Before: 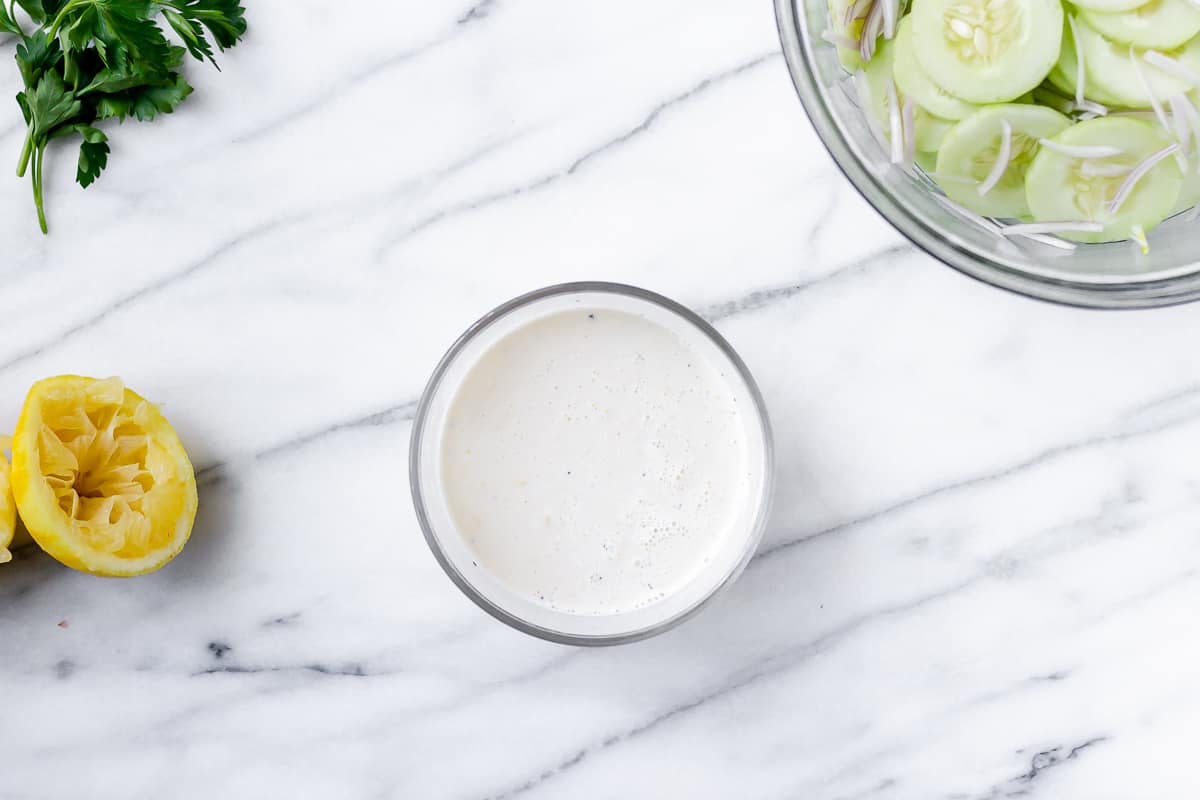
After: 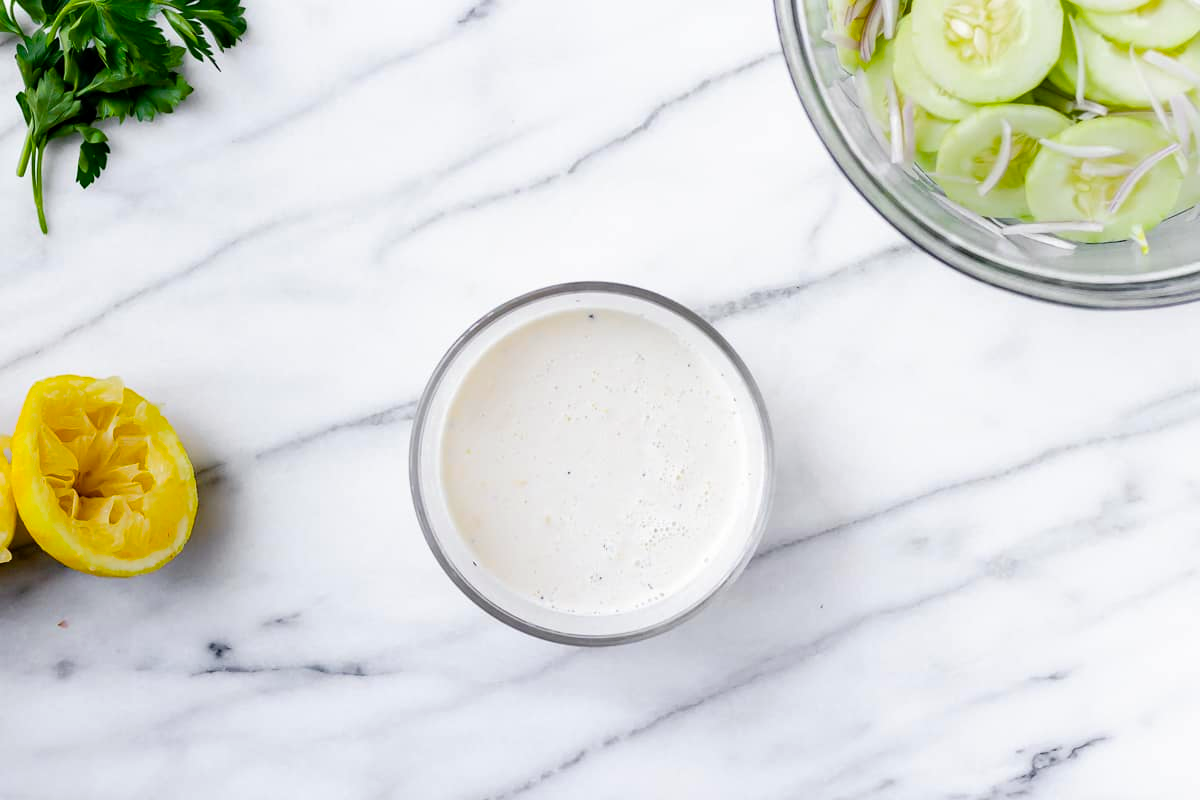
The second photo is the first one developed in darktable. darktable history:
haze removal: compatibility mode true, adaptive false
color balance rgb: power › chroma 0.232%, power › hue 60.75°, perceptual saturation grading › global saturation 30.064%
